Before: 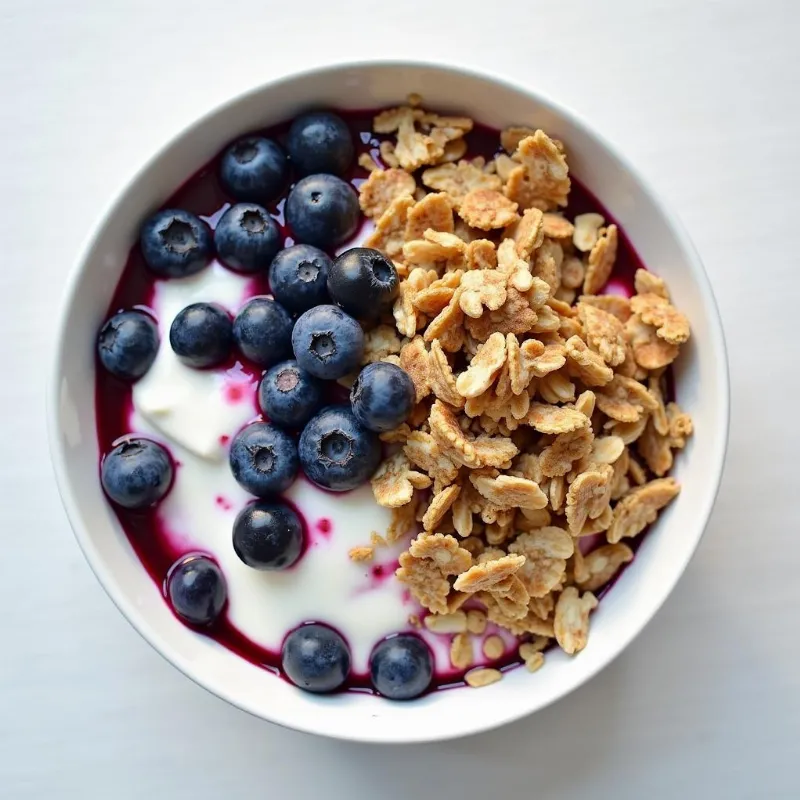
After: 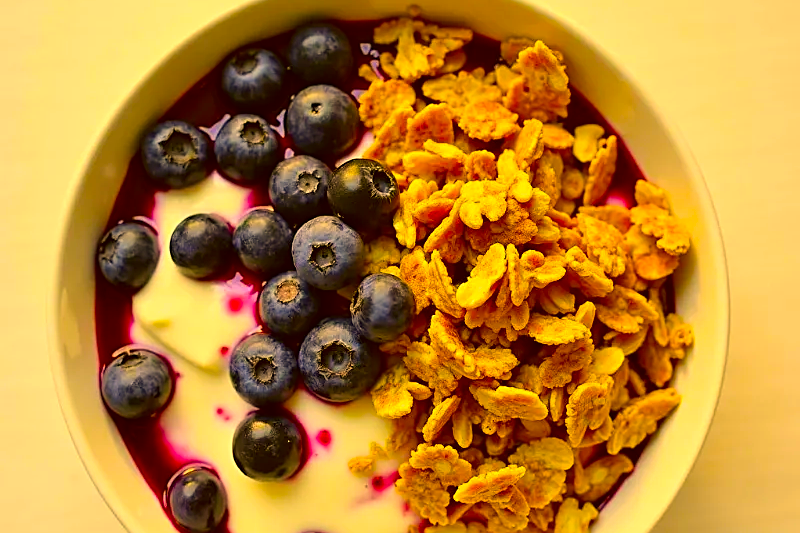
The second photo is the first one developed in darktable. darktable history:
color contrast: green-magenta contrast 0.85, blue-yellow contrast 1.25, unbound 0
sharpen: on, module defaults
crop: top 11.166%, bottom 22.168%
color correction: highlights a* 10.44, highlights b* 30.04, shadows a* 2.73, shadows b* 17.51, saturation 1.72
